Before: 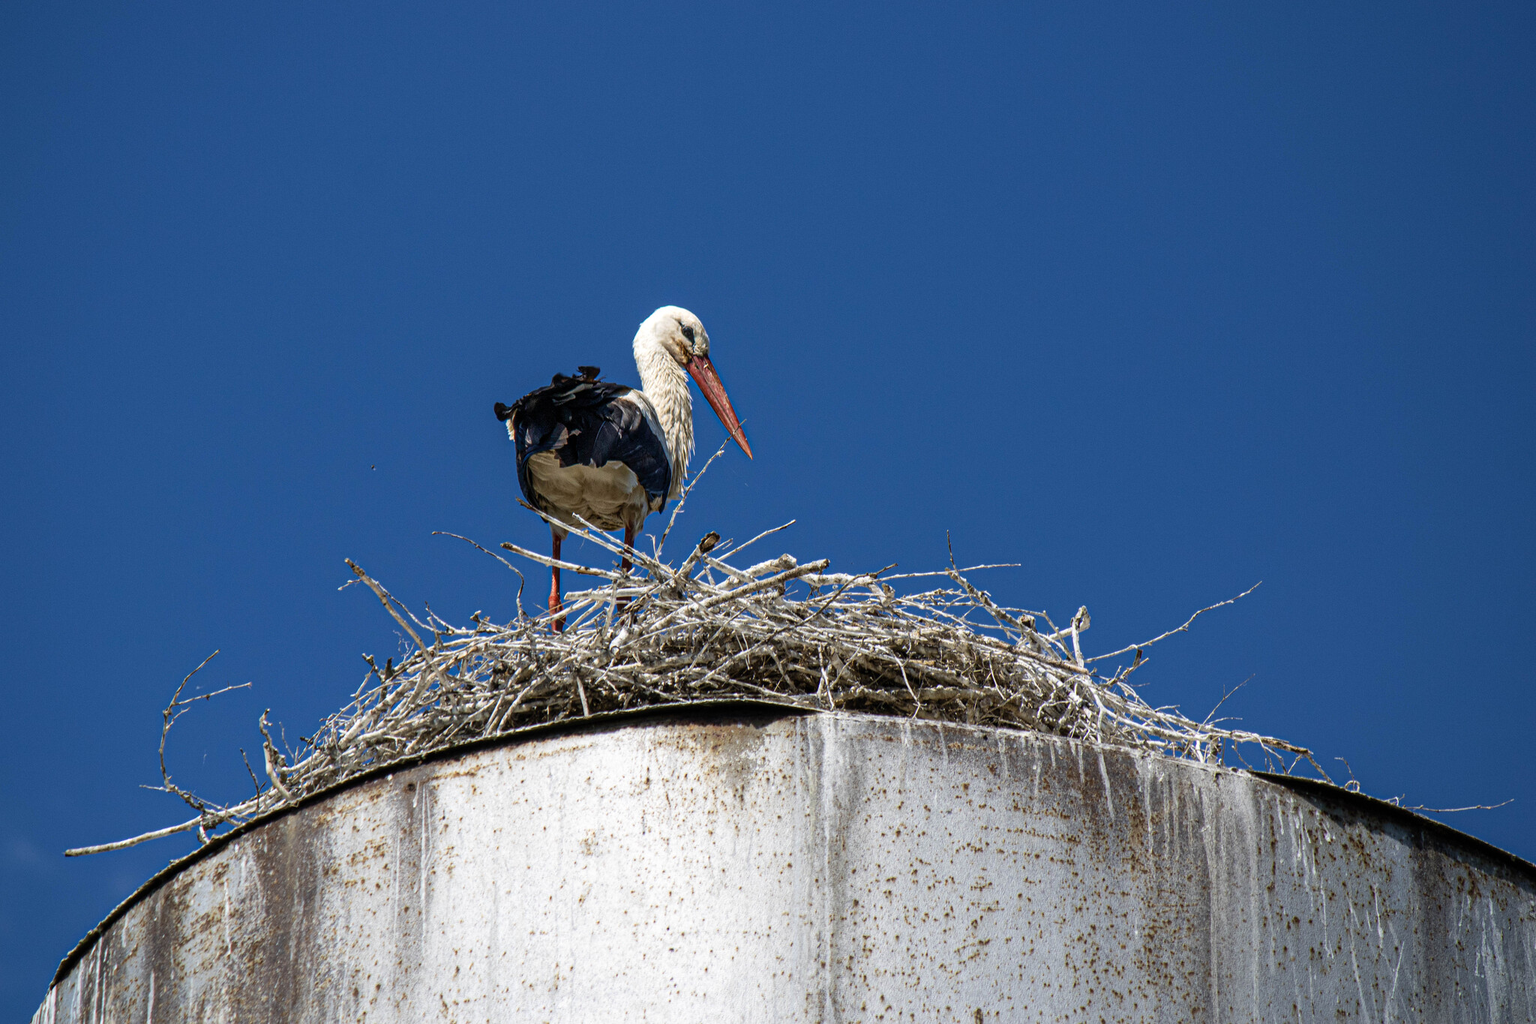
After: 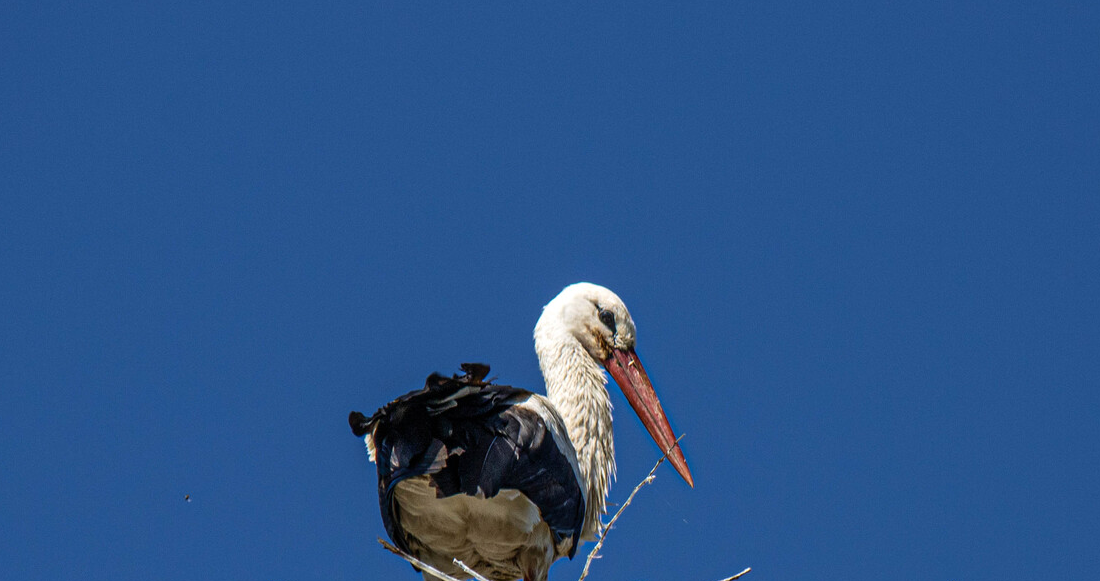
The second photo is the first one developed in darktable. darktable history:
crop: left 15.165%, top 9.192%, right 31.114%, bottom 48.186%
